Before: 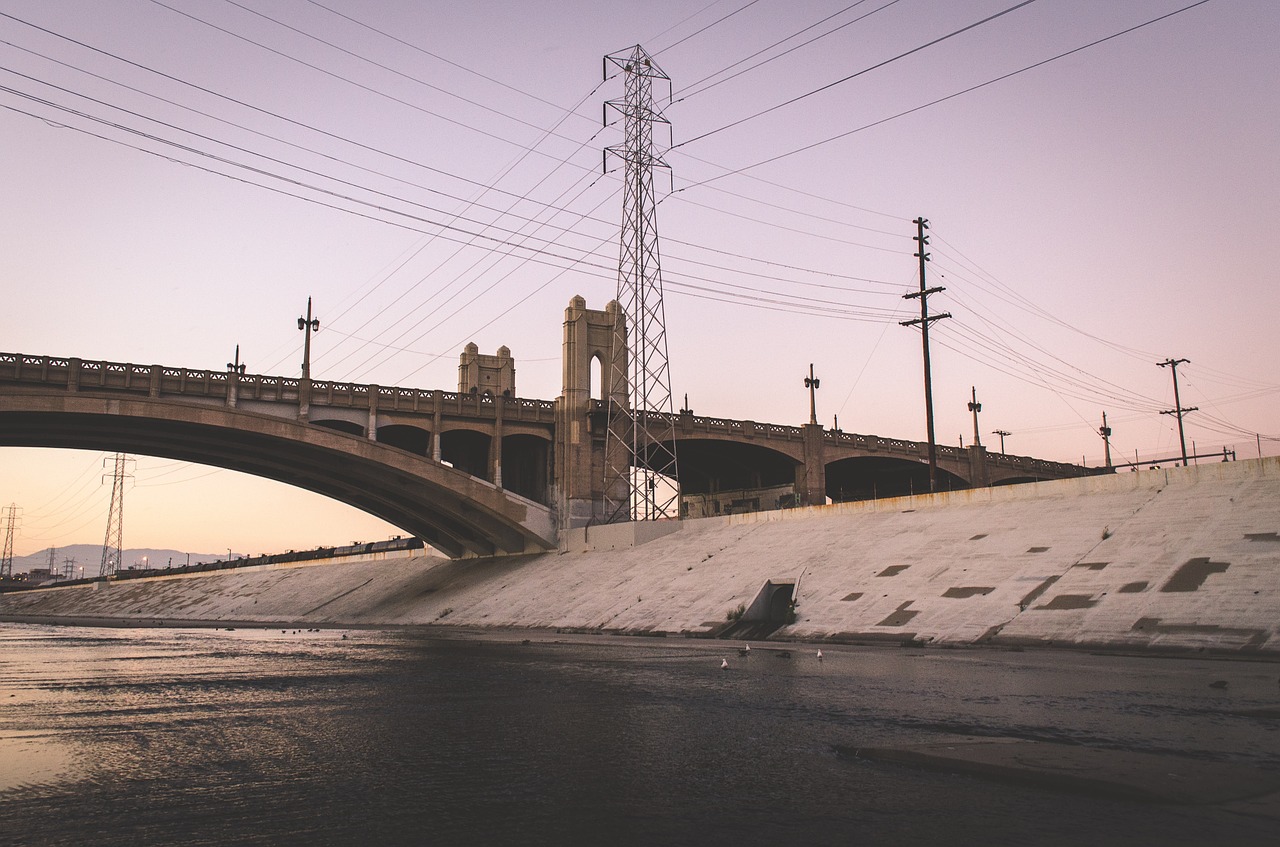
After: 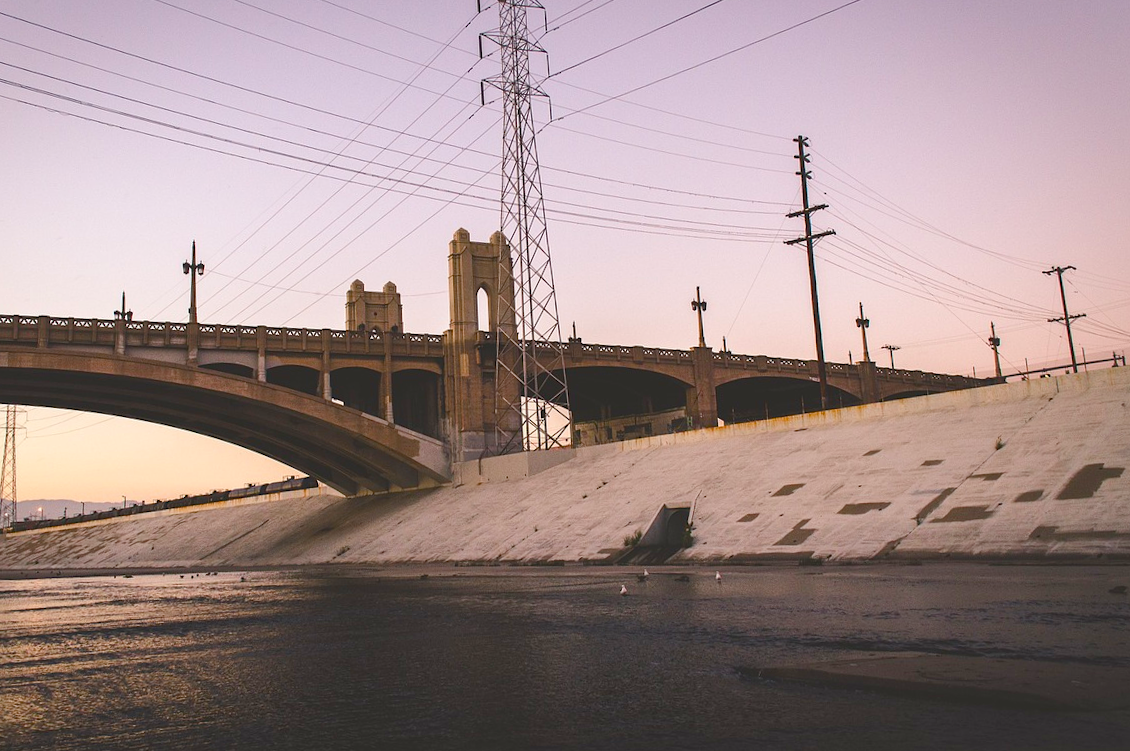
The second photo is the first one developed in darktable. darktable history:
color balance rgb: linear chroma grading › global chroma 10.141%, perceptual saturation grading › global saturation 35.036%, perceptual saturation grading › highlights -29.873%, perceptual saturation grading › shadows 35.275%
tone equalizer: edges refinement/feathering 500, mask exposure compensation -1.57 EV, preserve details no
crop and rotate: angle 2.42°, left 6.115%, top 5.713%
